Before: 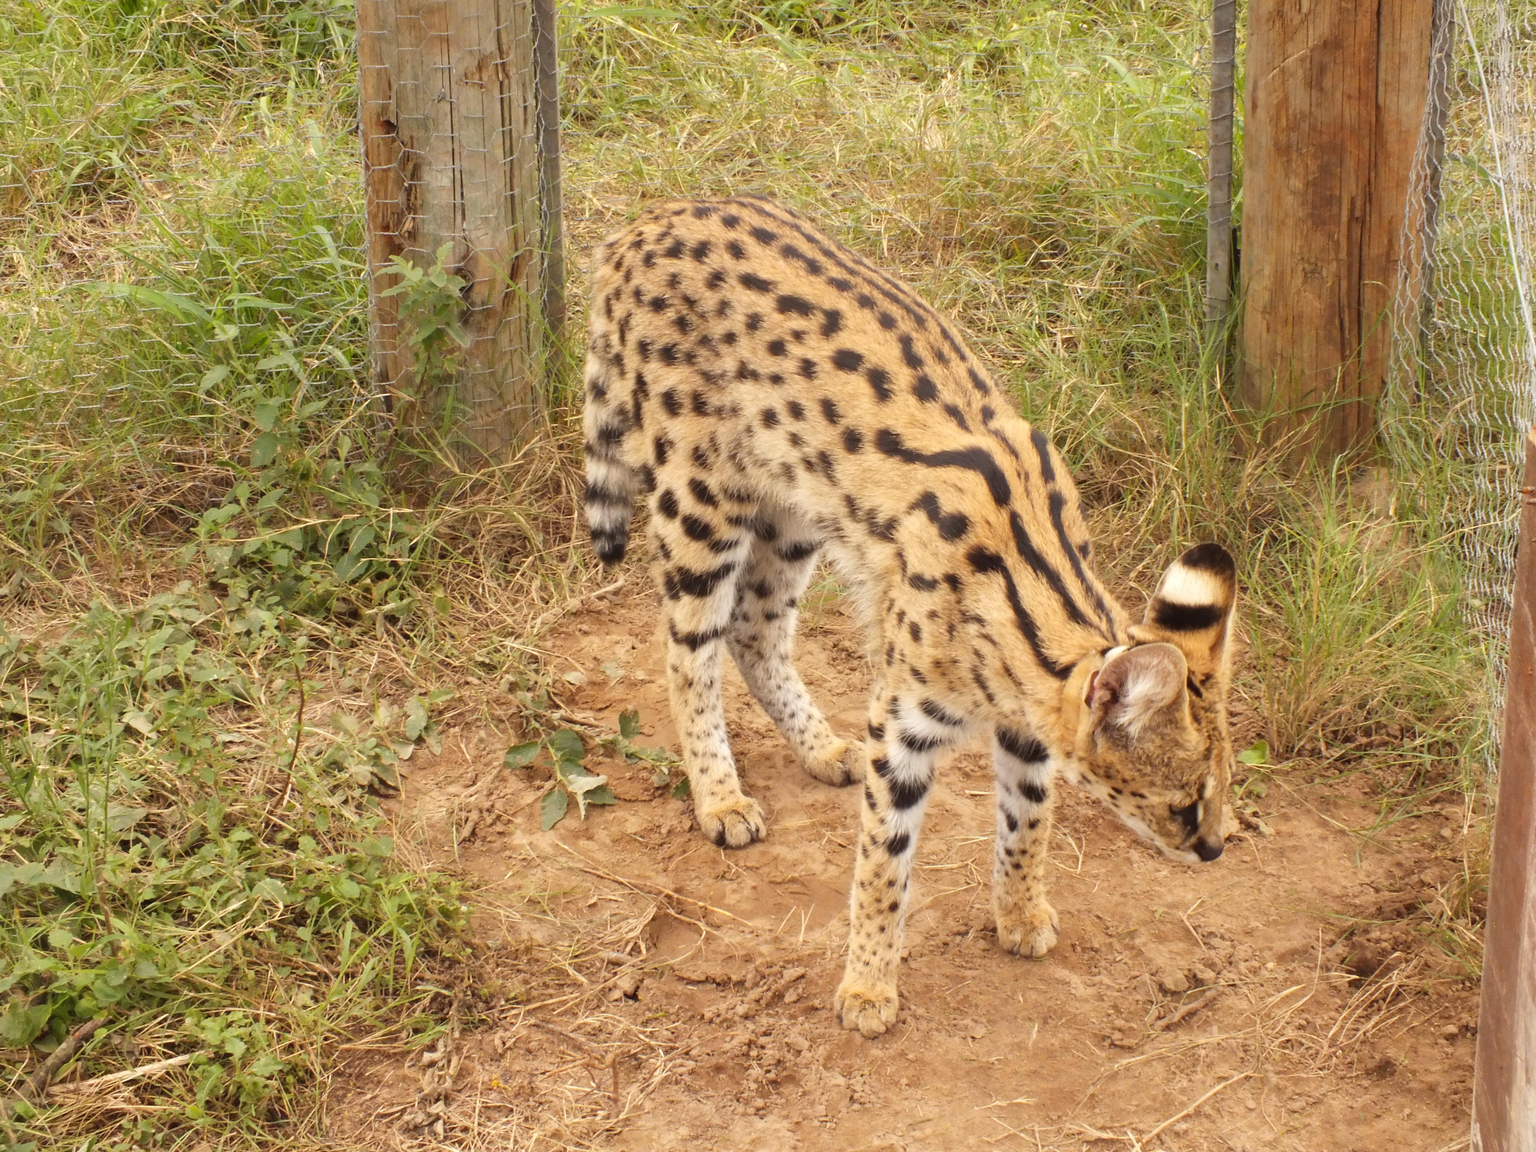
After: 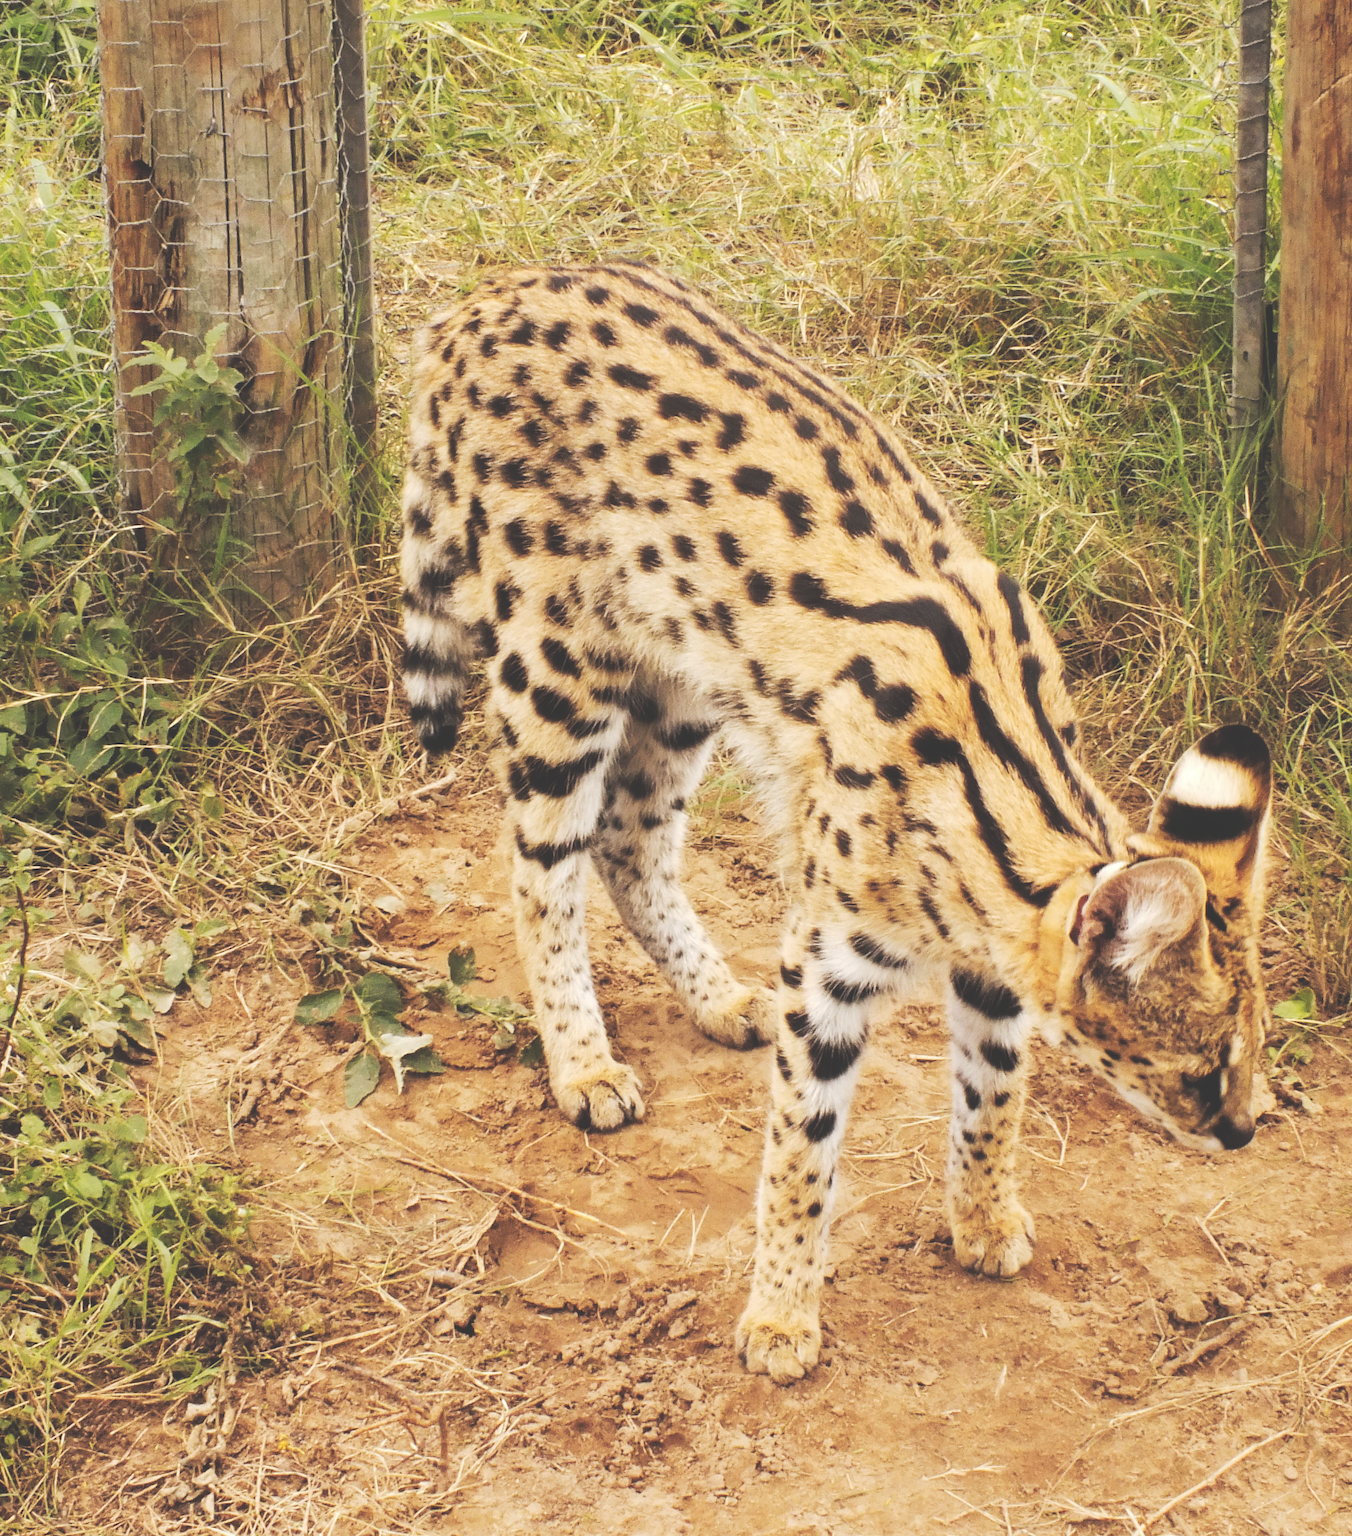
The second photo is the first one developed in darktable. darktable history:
levels: levels [0.116, 0.574, 1]
crop and rotate: left 18.442%, right 15.508%
tone curve: curves: ch0 [(0, 0) (0.003, 0.334) (0.011, 0.338) (0.025, 0.338) (0.044, 0.338) (0.069, 0.339) (0.1, 0.342) (0.136, 0.343) (0.177, 0.349) (0.224, 0.36) (0.277, 0.385) (0.335, 0.42) (0.399, 0.465) (0.468, 0.535) (0.543, 0.632) (0.623, 0.73) (0.709, 0.814) (0.801, 0.879) (0.898, 0.935) (1, 1)], preserve colors none
